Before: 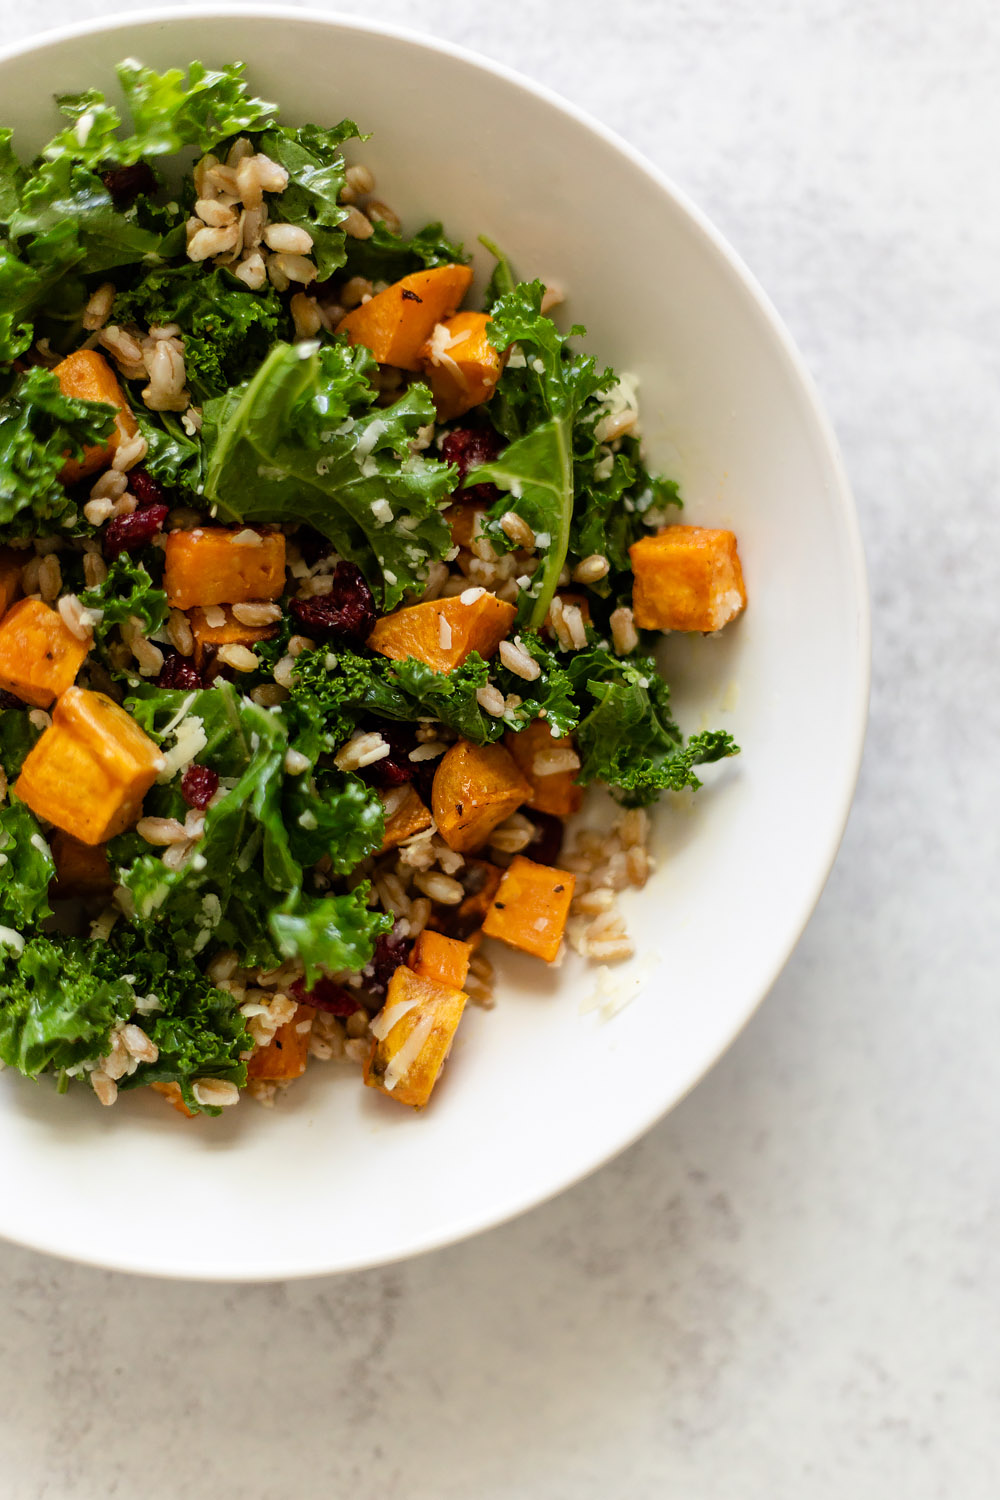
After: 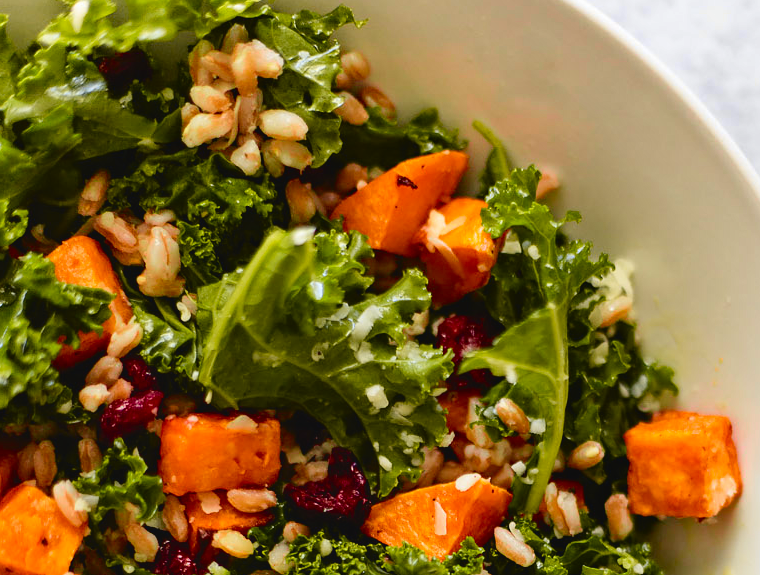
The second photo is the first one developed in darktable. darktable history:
crop: left 0.536%, top 7.641%, right 23.397%, bottom 53.96%
shadows and highlights: low approximation 0.01, soften with gaussian
haze removal: compatibility mode true, adaptive false
tone curve: curves: ch0 [(0, 0.036) (0.119, 0.115) (0.466, 0.498) (0.715, 0.767) (0.817, 0.865) (1, 0.998)]; ch1 [(0, 0) (0.377, 0.416) (0.44, 0.461) (0.487, 0.49) (0.514, 0.517) (0.536, 0.577) (0.66, 0.724) (1, 1)]; ch2 [(0, 0) (0.38, 0.405) (0.463, 0.443) (0.492, 0.486) (0.526, 0.541) (0.578, 0.598) (0.653, 0.698) (1, 1)], color space Lab, independent channels, preserve colors none
